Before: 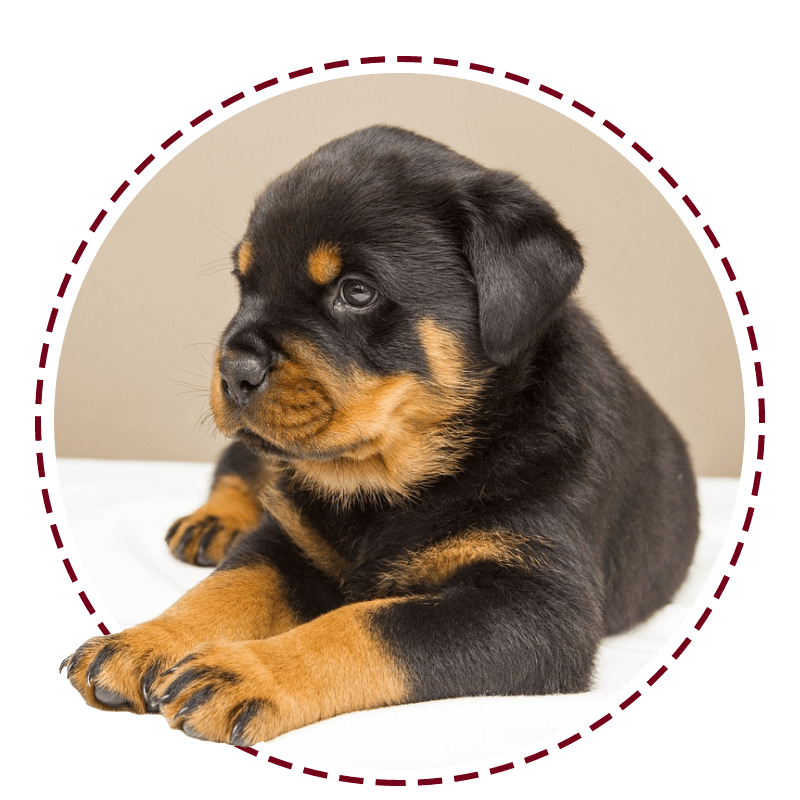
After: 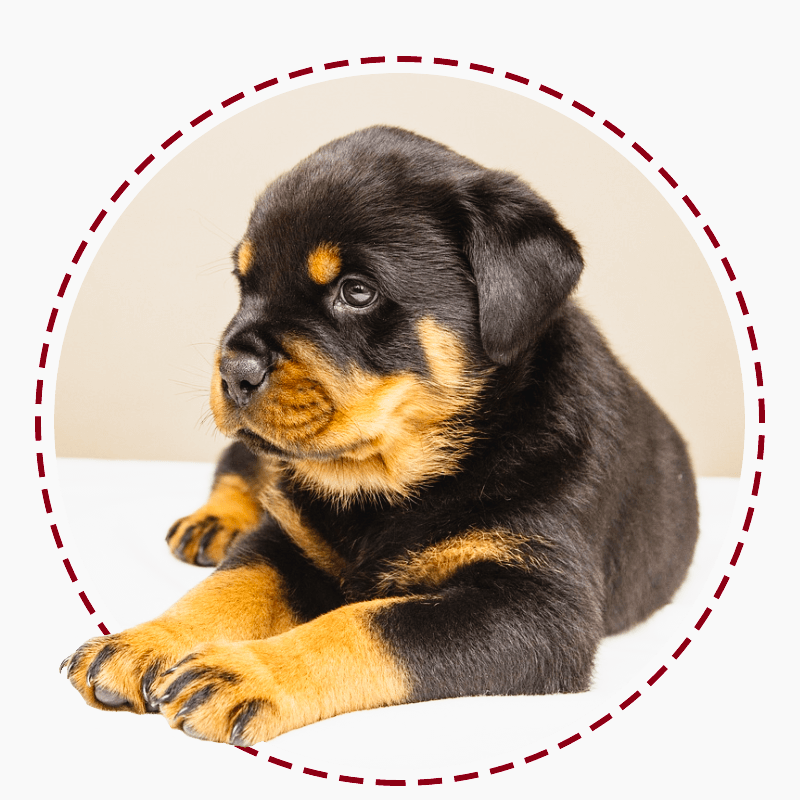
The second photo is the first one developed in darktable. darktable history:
tone curve: curves: ch0 [(0.003, 0.032) (0.037, 0.037) (0.142, 0.117) (0.279, 0.311) (0.405, 0.49) (0.526, 0.651) (0.722, 0.857) (0.875, 0.946) (1, 0.98)]; ch1 [(0, 0) (0.305, 0.325) (0.453, 0.437) (0.482, 0.473) (0.501, 0.498) (0.515, 0.523) (0.559, 0.591) (0.6, 0.659) (0.656, 0.71) (1, 1)]; ch2 [(0, 0) (0.323, 0.277) (0.424, 0.396) (0.479, 0.484) (0.499, 0.502) (0.515, 0.537) (0.564, 0.595) (0.644, 0.703) (0.742, 0.803) (1, 1)], preserve colors none
